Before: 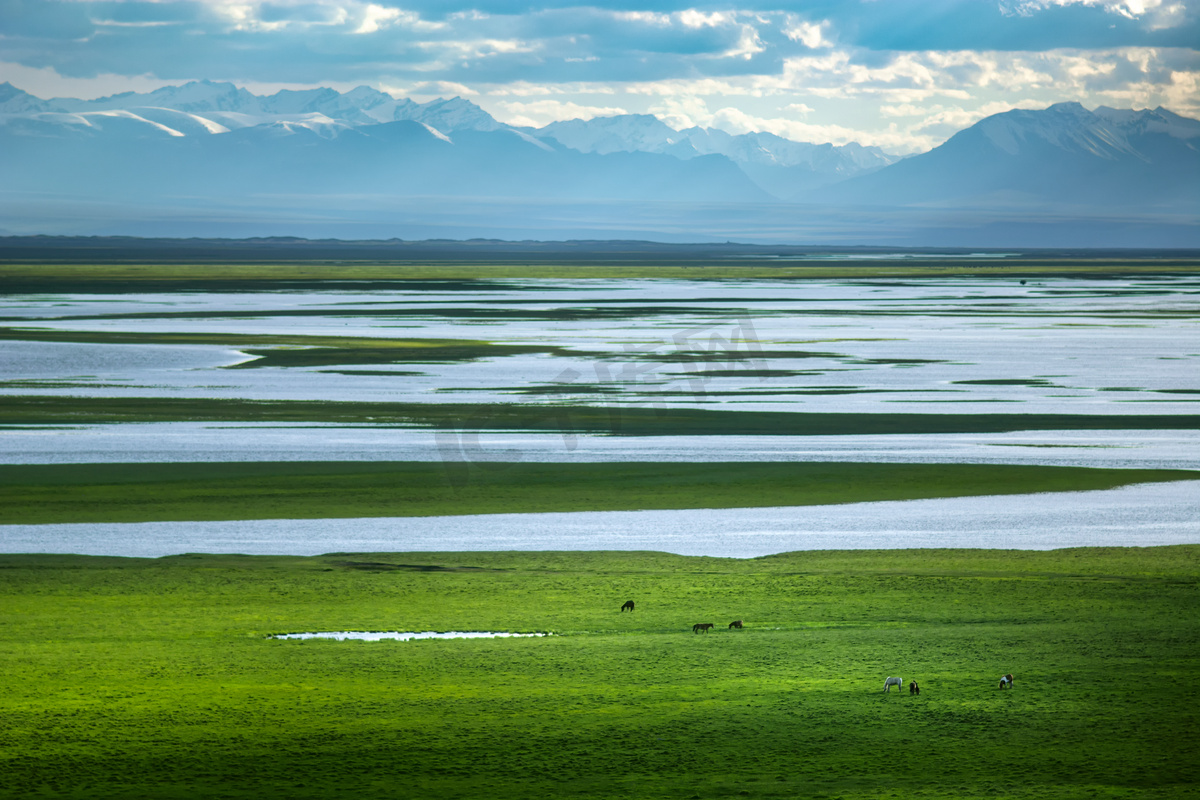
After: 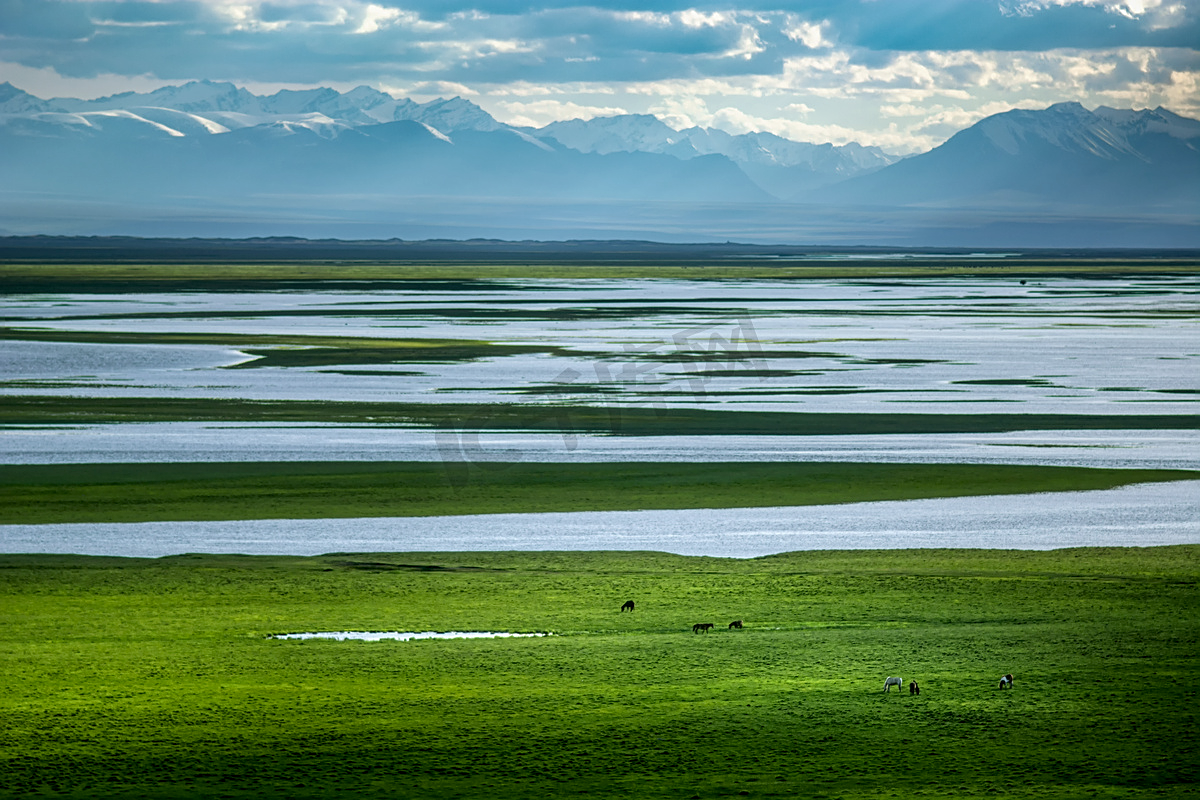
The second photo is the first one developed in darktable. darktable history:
exposure: black level correction 0.006, exposure -0.226 EV, compensate highlight preservation false
local contrast: on, module defaults
sharpen: on, module defaults
